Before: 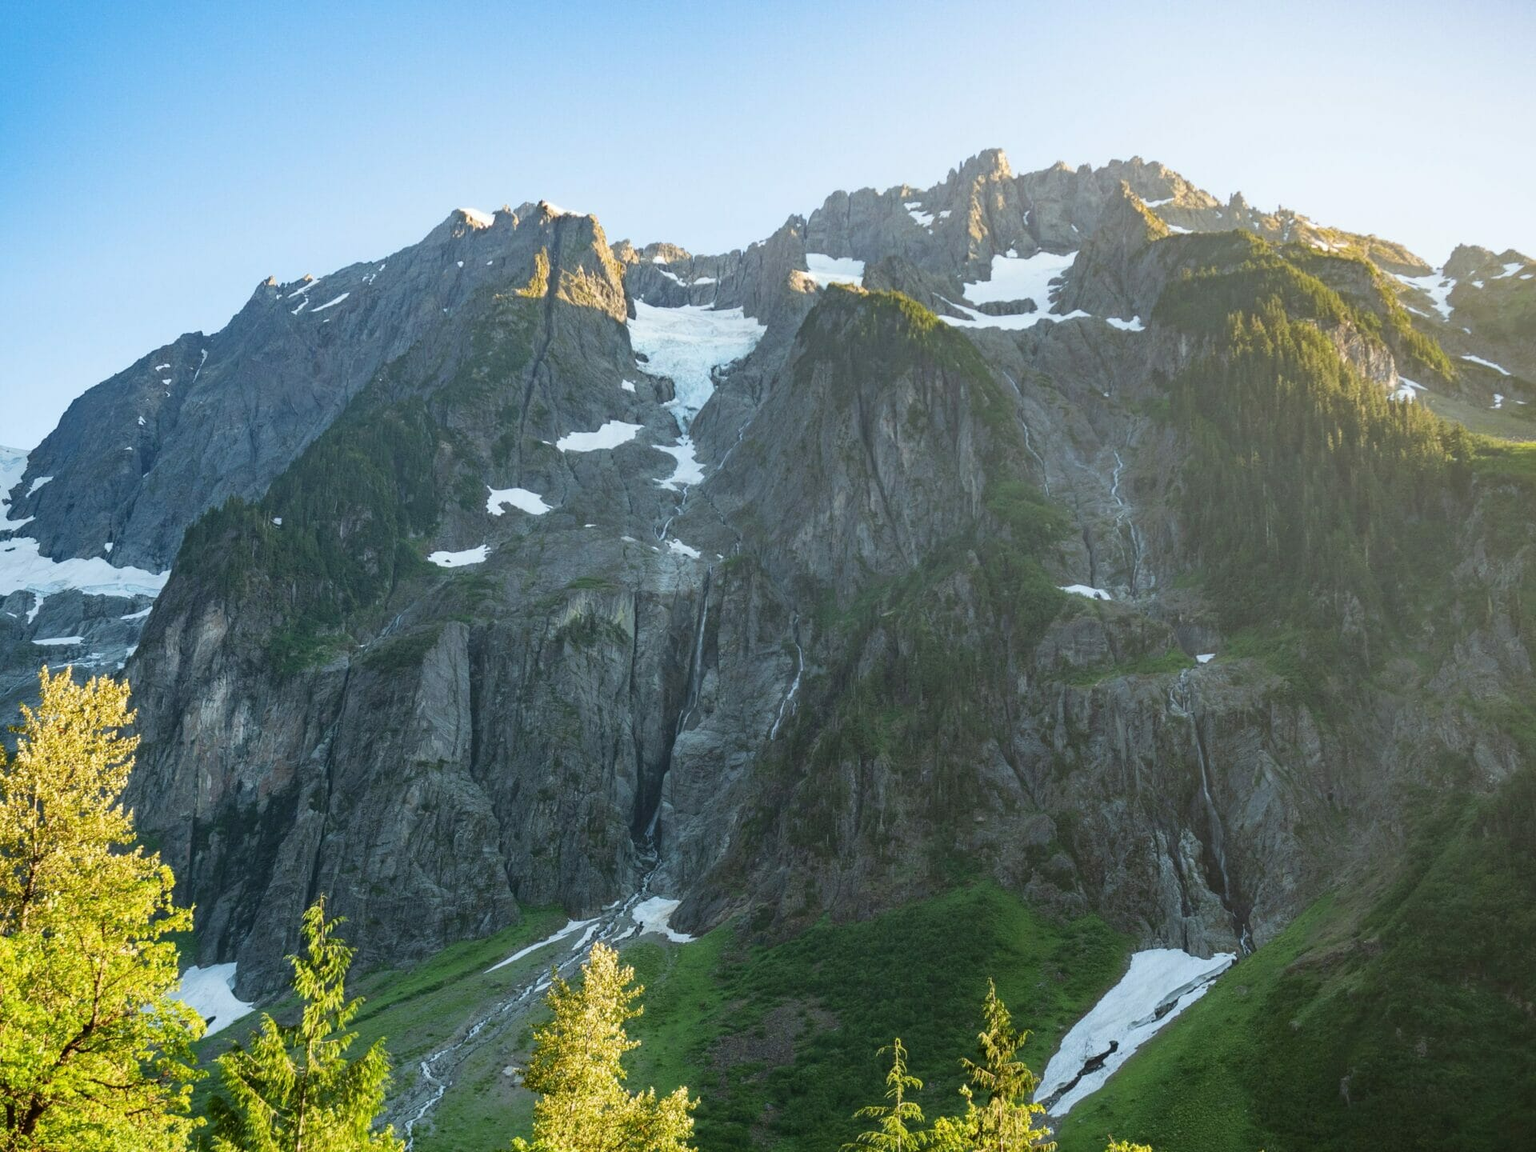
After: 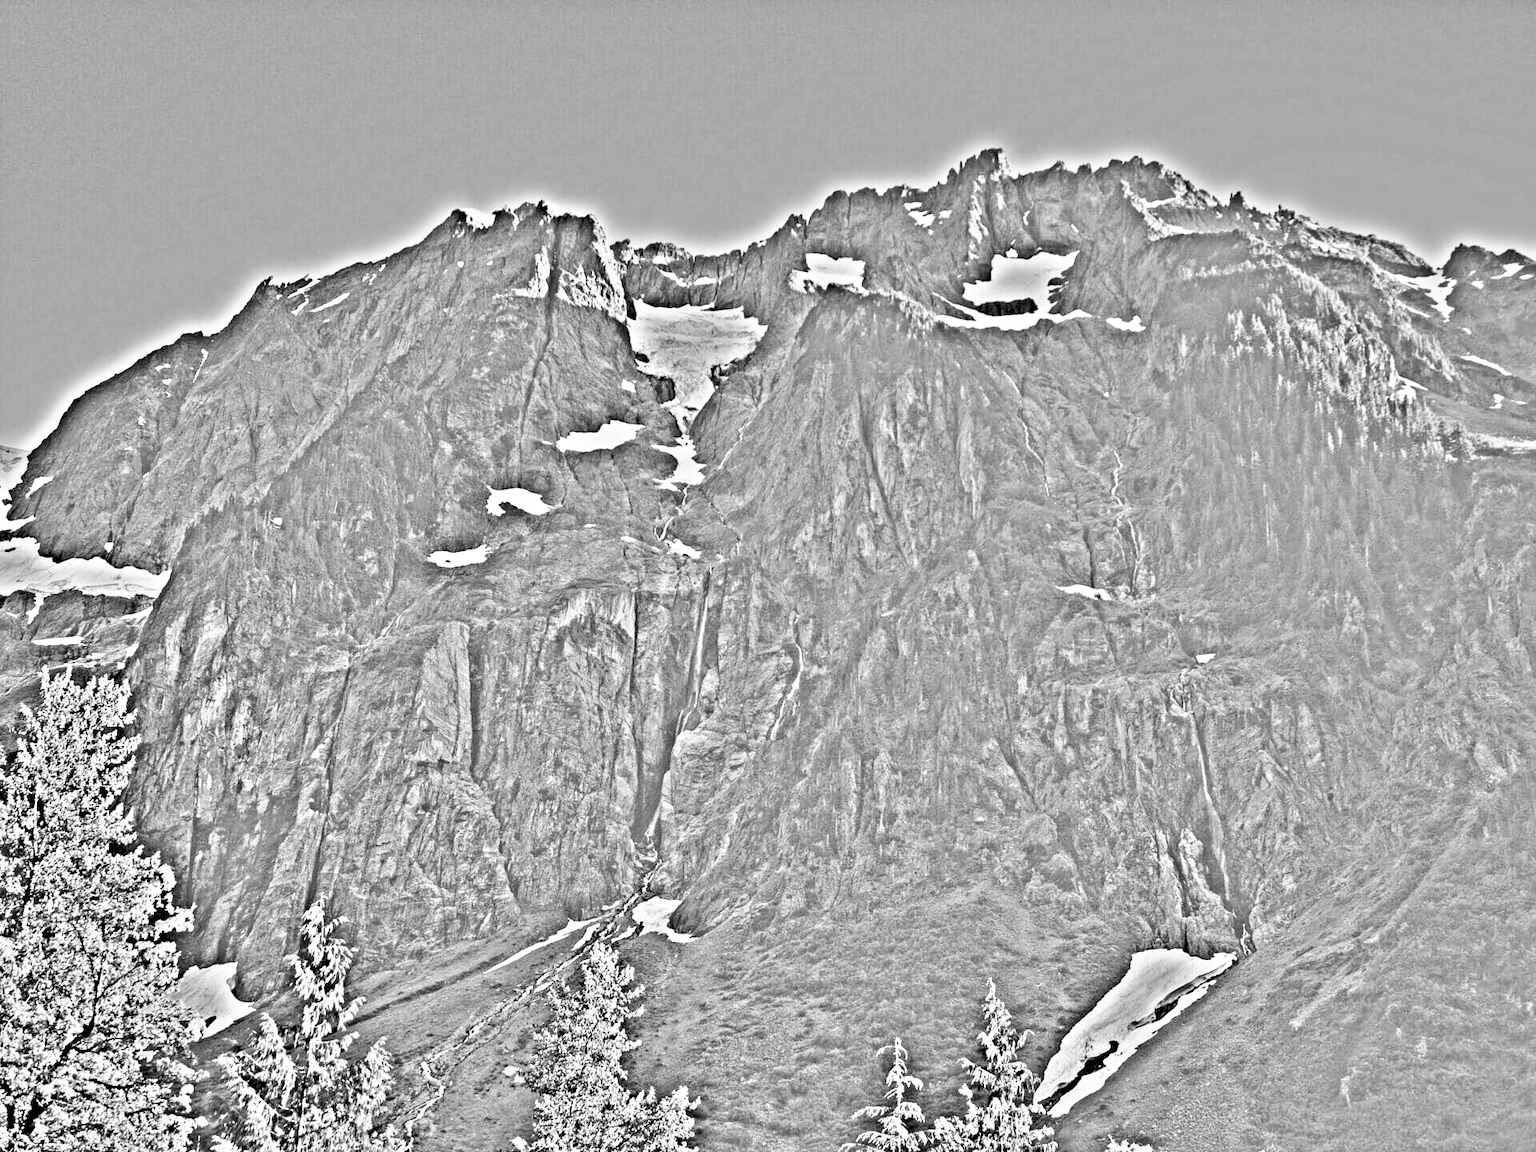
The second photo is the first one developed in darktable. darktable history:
highpass: on, module defaults
base curve: curves: ch0 [(0, 0) (0.495, 0.917) (1, 1)], preserve colors none
